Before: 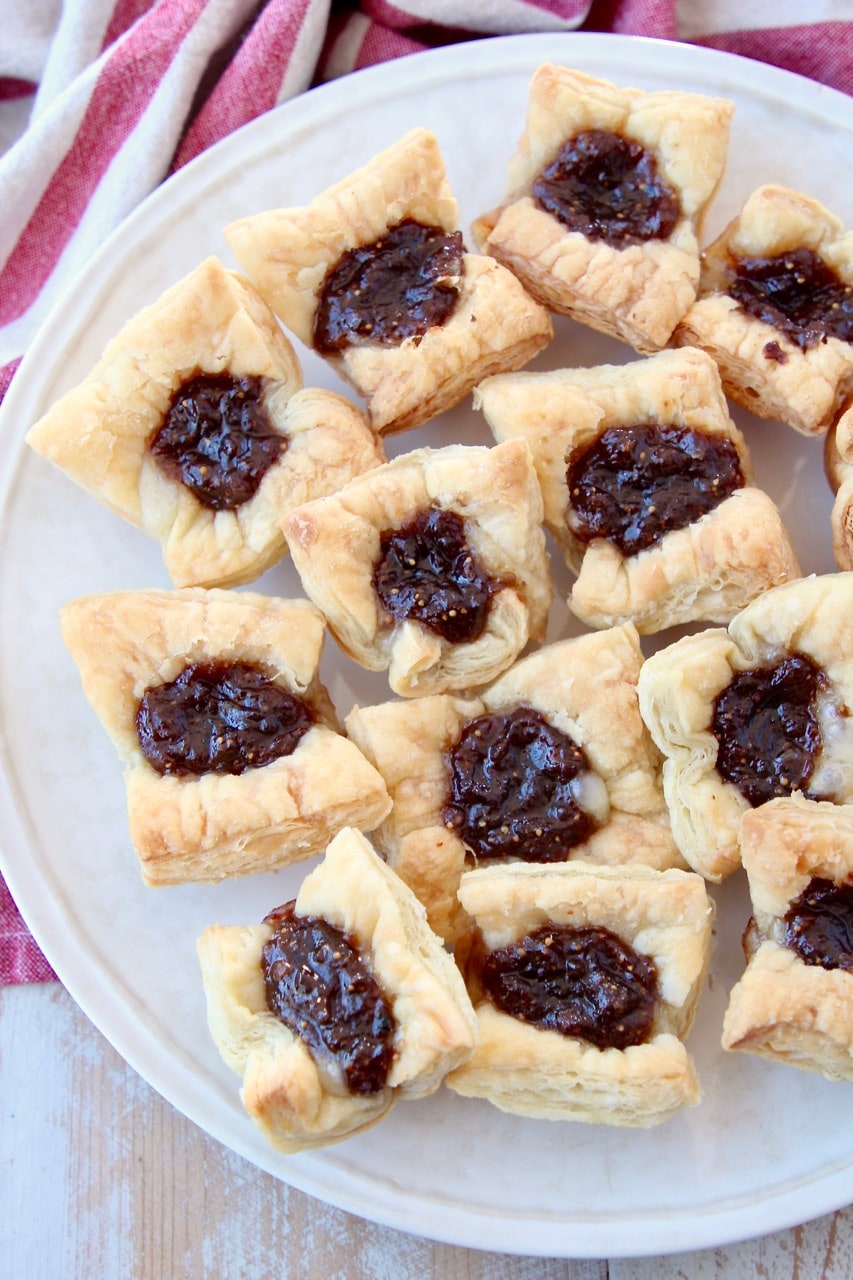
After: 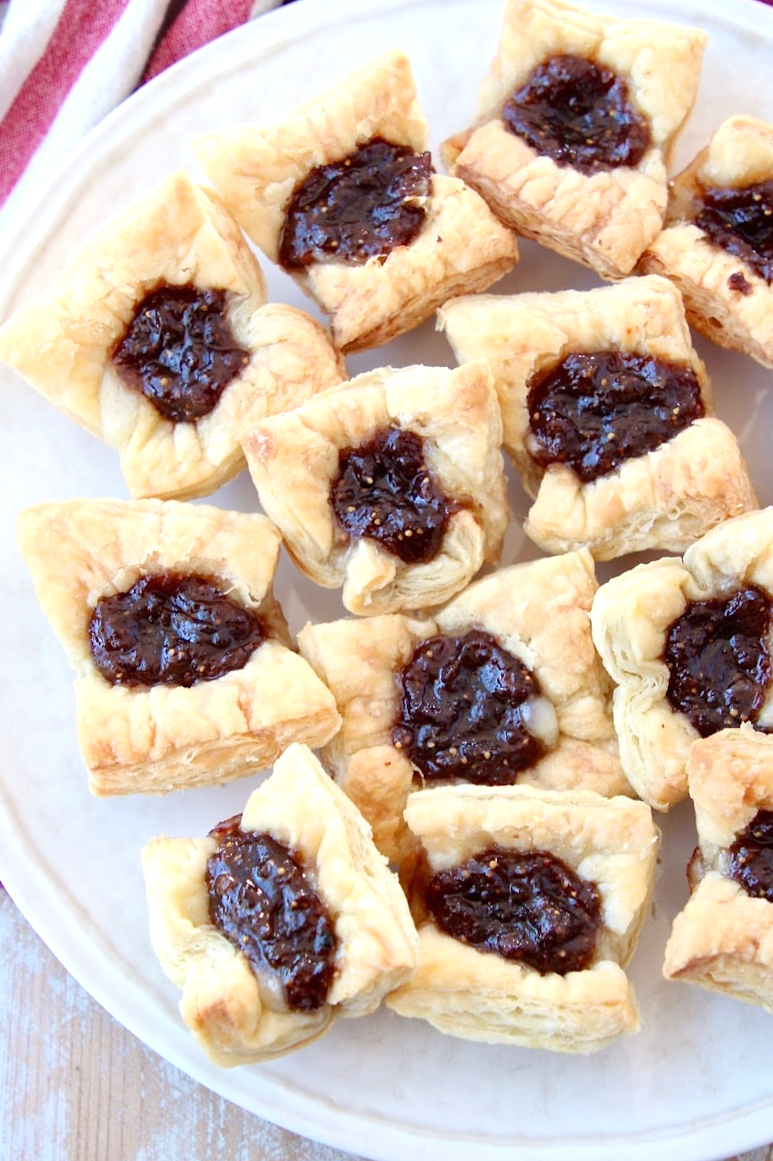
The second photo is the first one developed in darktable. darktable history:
exposure: black level correction 0, exposure 0.3 EV, compensate highlight preservation false
crop and rotate: angle -1.96°, left 3.097%, top 4.154%, right 1.586%, bottom 0.529%
